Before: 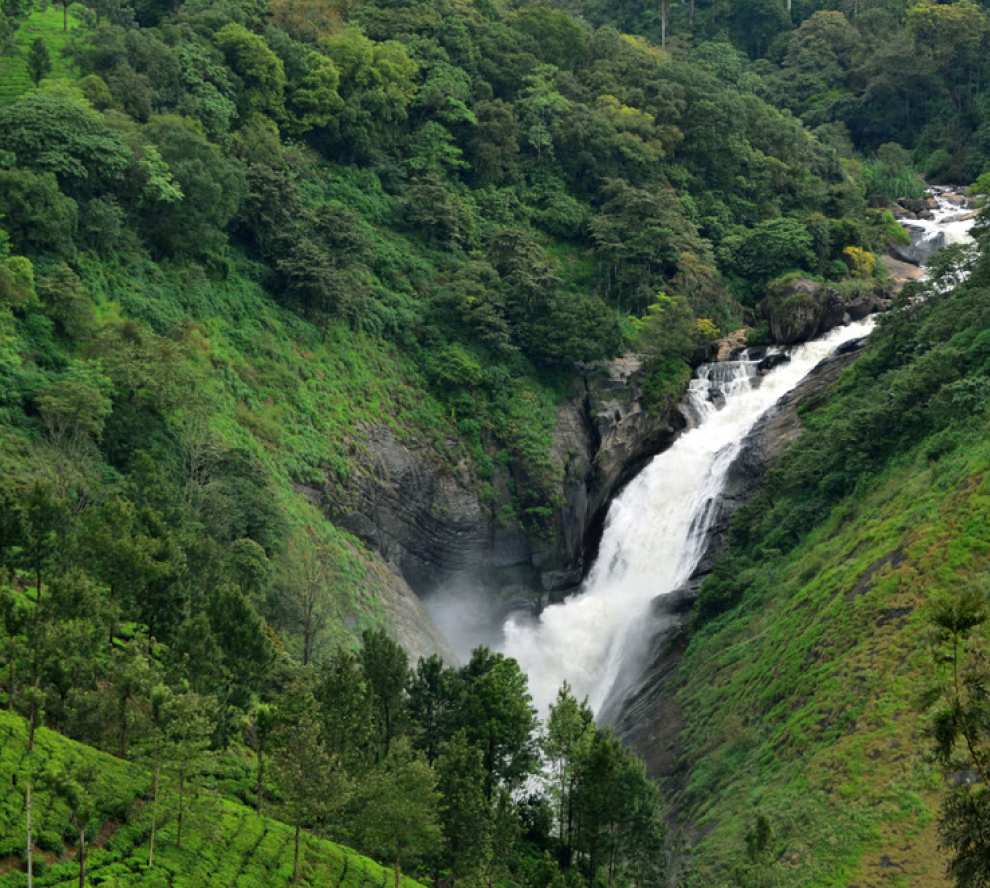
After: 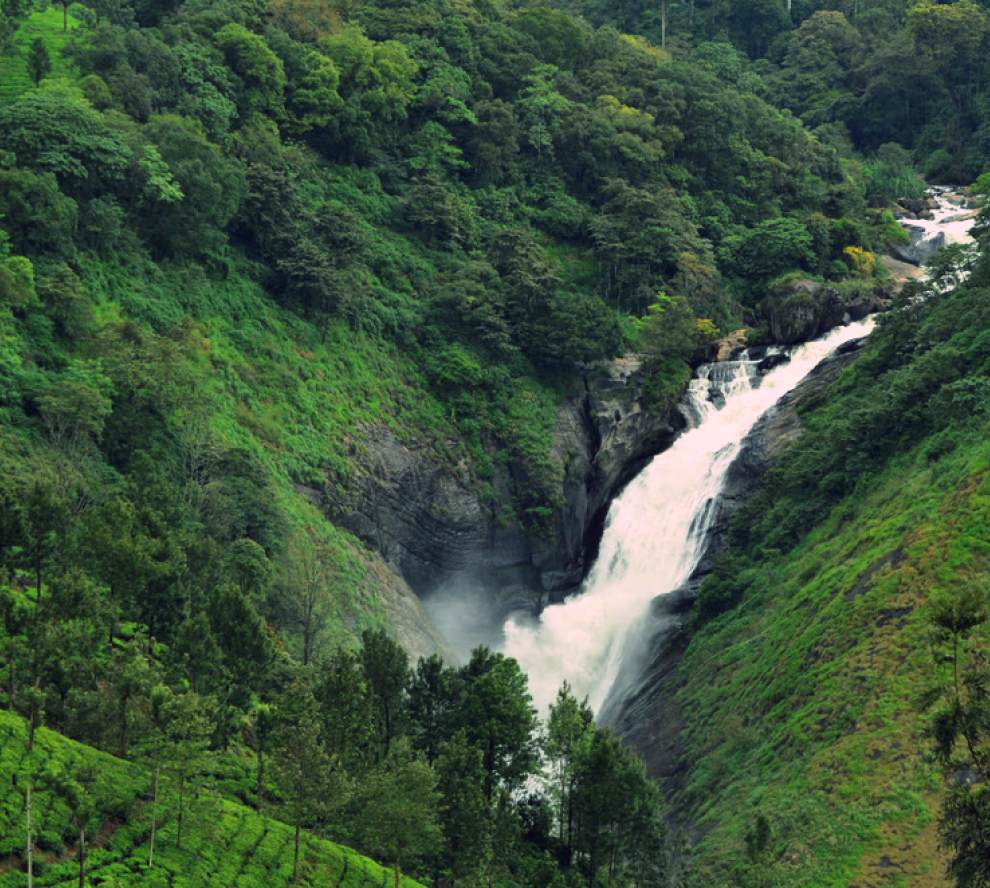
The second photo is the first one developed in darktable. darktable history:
tone curve: curves: ch0 [(0, 0) (0.003, 0.014) (0.011, 0.019) (0.025, 0.029) (0.044, 0.047) (0.069, 0.071) (0.1, 0.101) (0.136, 0.131) (0.177, 0.166) (0.224, 0.212) (0.277, 0.263) (0.335, 0.32) (0.399, 0.387) (0.468, 0.459) (0.543, 0.541) (0.623, 0.626) (0.709, 0.717) (0.801, 0.813) (0.898, 0.909) (1, 1)], preserve colors none
color look up table: target L [99.3, 97.57, 87.43, 87.37, 77.89, 72.48, 73.7, 56.98, 47.12, 10.75, 201.48, 87.12, 83.55, 80.06, 78.56, 68.86, 67.93, 68.64, 58.63, 48.96, 49.22, 41.65, 30.73, 30.12, 15.3, 95.98, 80.08, 68.48, 66.4, 61.97, 56.46, 57.4, 54.98, 50.45, 43.51, 47.54, 36.39, 35.65, 36.6, 32.42, 13.54, 1.608, 96.79, 88.54, 72.41, 69.59, 66.25, 46.19, 29.06], target a [-33.45, -43.03, -72.69, -68.1, -28.44, -24.8, -65.02, -48.41, -19.44, -10.79, 0, 1.55, 7.251, 17.54, 5.428, 43.05, 38.35, 19.14, 3.306, 53.62, 69.84, 63.68, 29.69, 3.442, 36.5, 18.07, 17.98, 25.23, 56.86, -3.195, 78.59, 79.04, 41.8, 0.939, 6.472, 69.97, 51.66, 31.37, 62.83, 33.99, 31.49, 9.013, -41.7, -56.39, -20.64, -40.58, -23.41, -27.04, -1.715], target b [95.02, 38.92, 78.08, 29.07, 59.59, 25.38, 63.71, 33.27, 38.46, 0.582, -0.001, 31.02, 8.893, 12.21, 67.84, 21.77, 64.65, 35.78, 4.503, 36.95, 61.09, 4.288, 36.94, 7.899, 8.988, 3.17, -12.21, -35.08, -33.79, -46.42, -17.84, -48.95, -0.985, -18.4, -48.28, -23.81, -86.33, -77.48, -51.66, -18.96, -42.88, -12.9, 6.267, -3.564, -9.769, -7.686, -35.32, -7.695, -35.12], num patches 49
